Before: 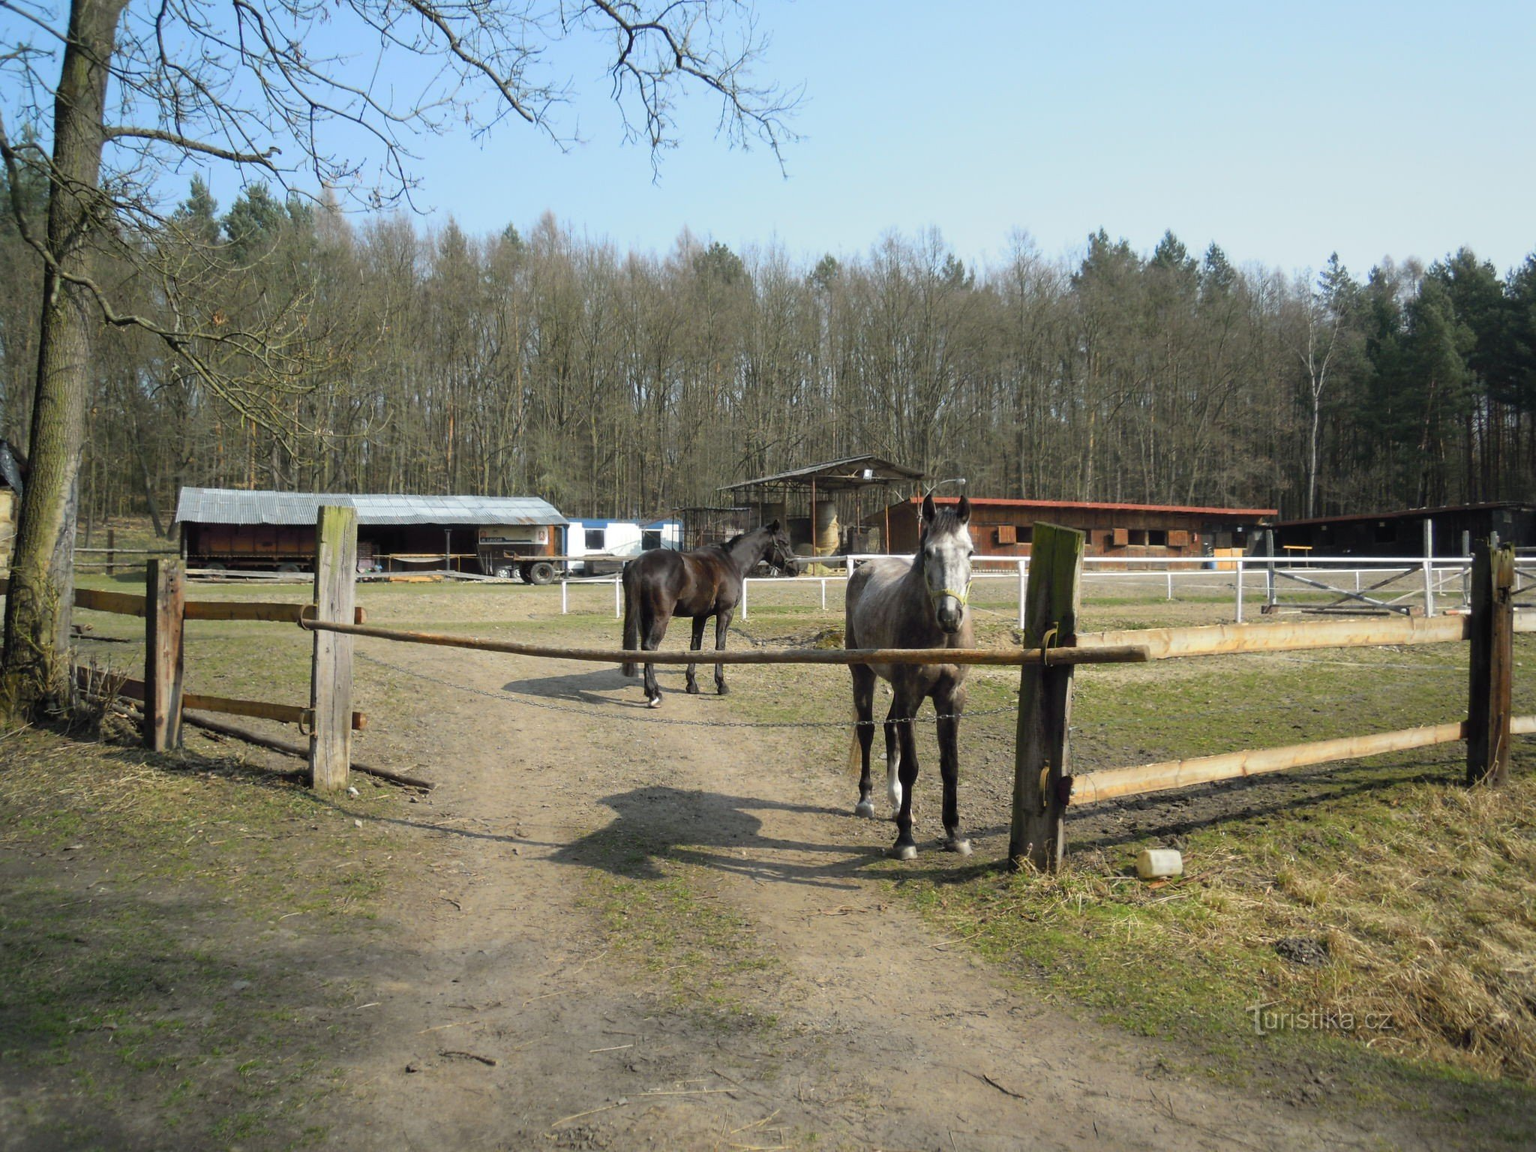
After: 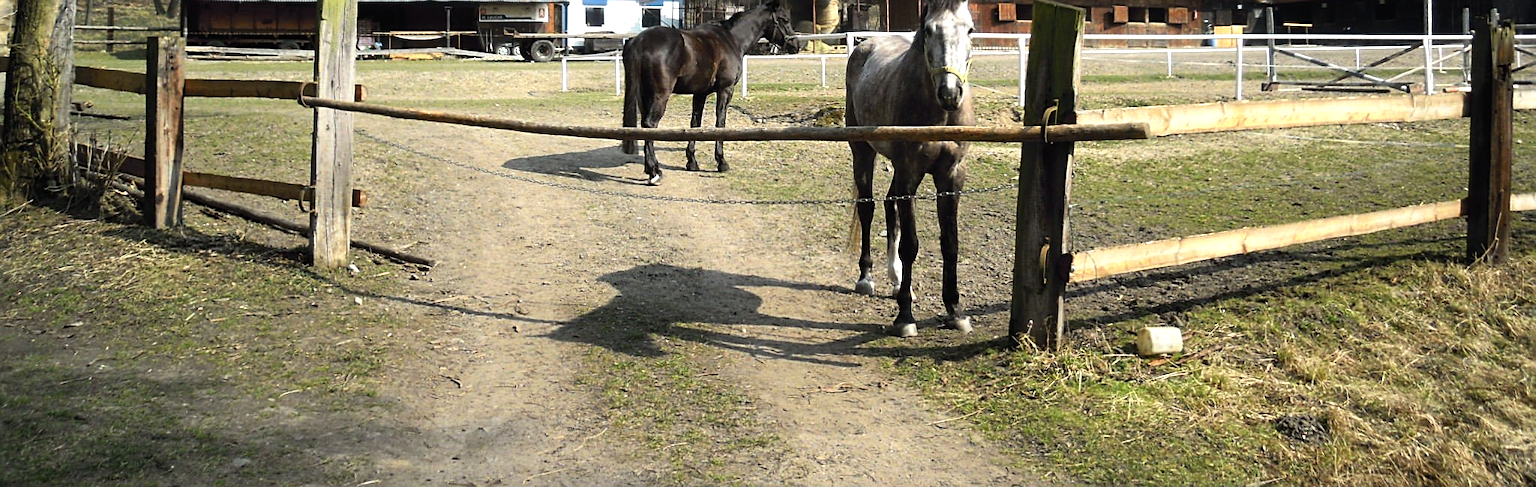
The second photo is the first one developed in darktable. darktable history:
crop: top 45.4%, bottom 12.253%
tone equalizer: -8 EV -0.762 EV, -7 EV -0.689 EV, -6 EV -0.635 EV, -5 EV -0.394 EV, -3 EV 0.366 EV, -2 EV 0.6 EV, -1 EV 0.685 EV, +0 EV 0.774 EV, edges refinement/feathering 500, mask exposure compensation -1.57 EV, preserve details no
sharpen: on, module defaults
